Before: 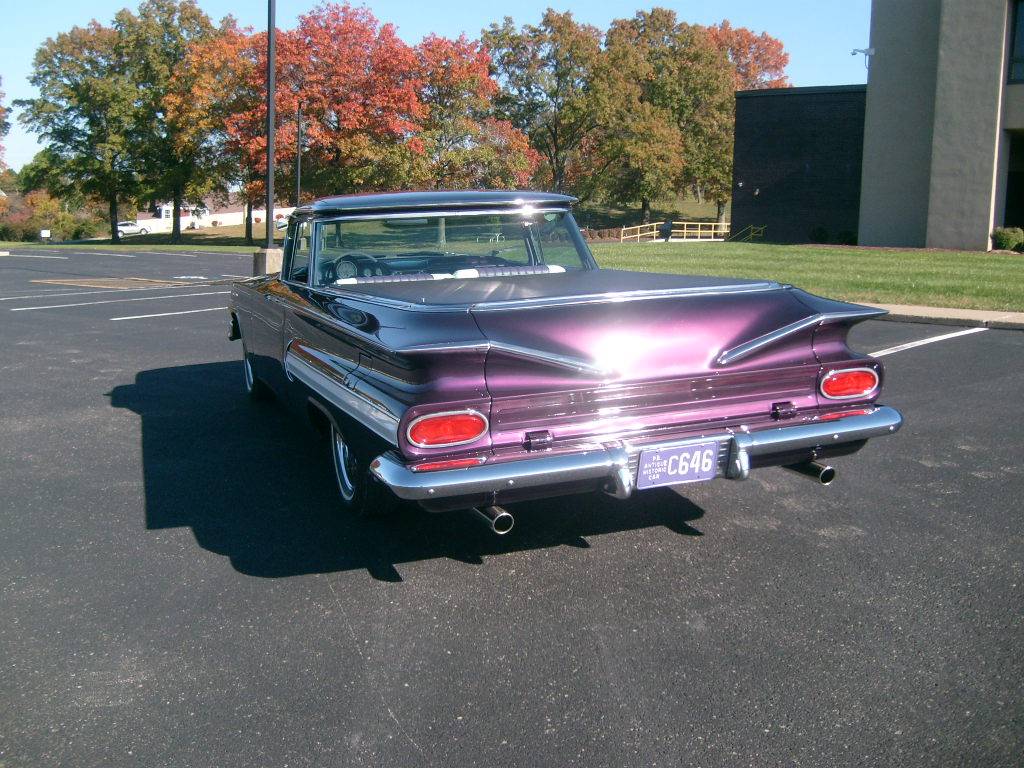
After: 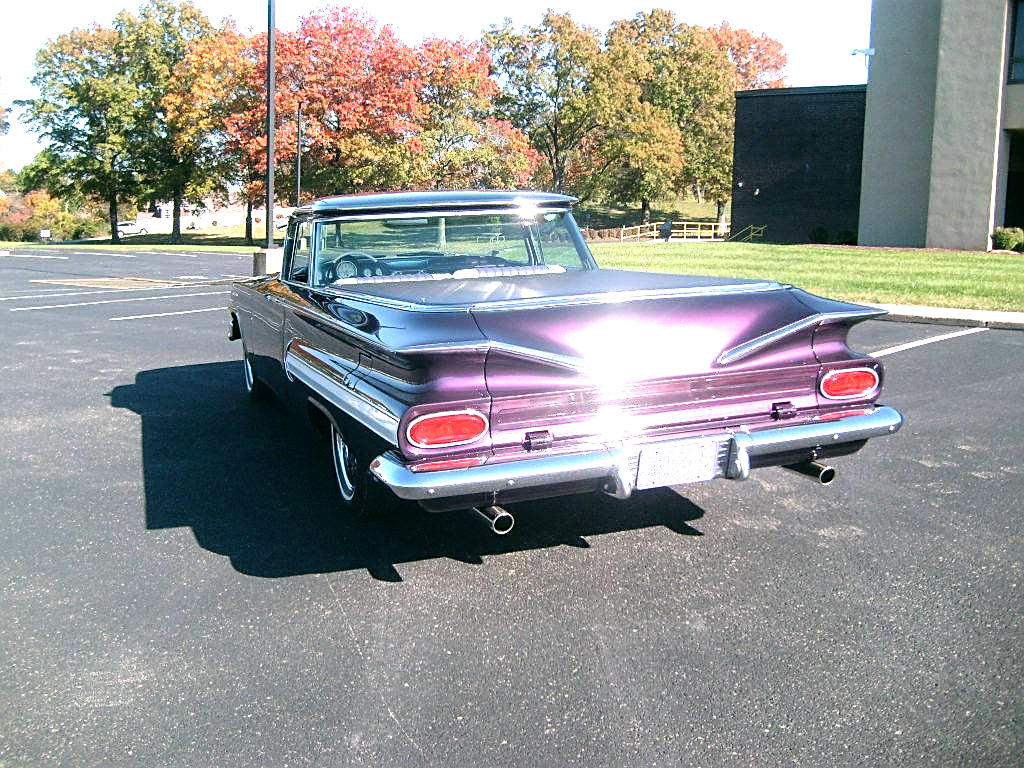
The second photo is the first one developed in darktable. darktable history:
exposure: exposure 0.601 EV, compensate highlight preservation false
tone equalizer: -8 EV -0.772 EV, -7 EV -0.673 EV, -6 EV -0.608 EV, -5 EV -0.414 EV, -3 EV 0.376 EV, -2 EV 0.6 EV, -1 EV 0.683 EV, +0 EV 0.76 EV
sharpen: on, module defaults
contrast equalizer: y [[0.5 ×6], [0.5 ×6], [0.975, 0.964, 0.925, 0.865, 0.793, 0.721], [0 ×6], [0 ×6]]
